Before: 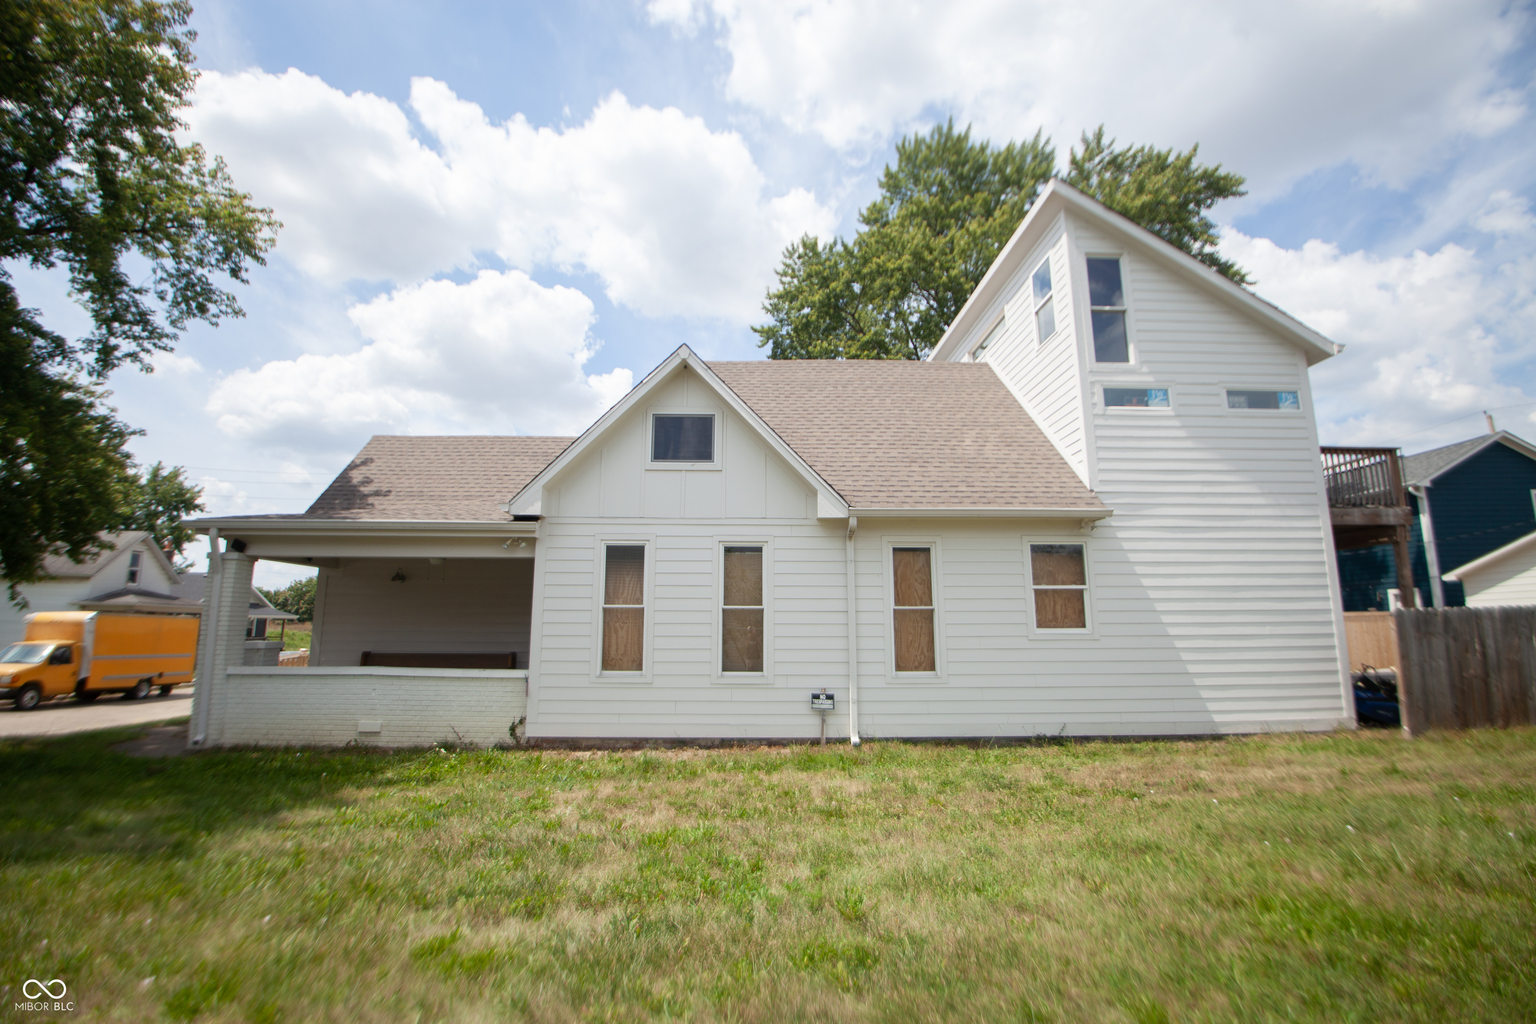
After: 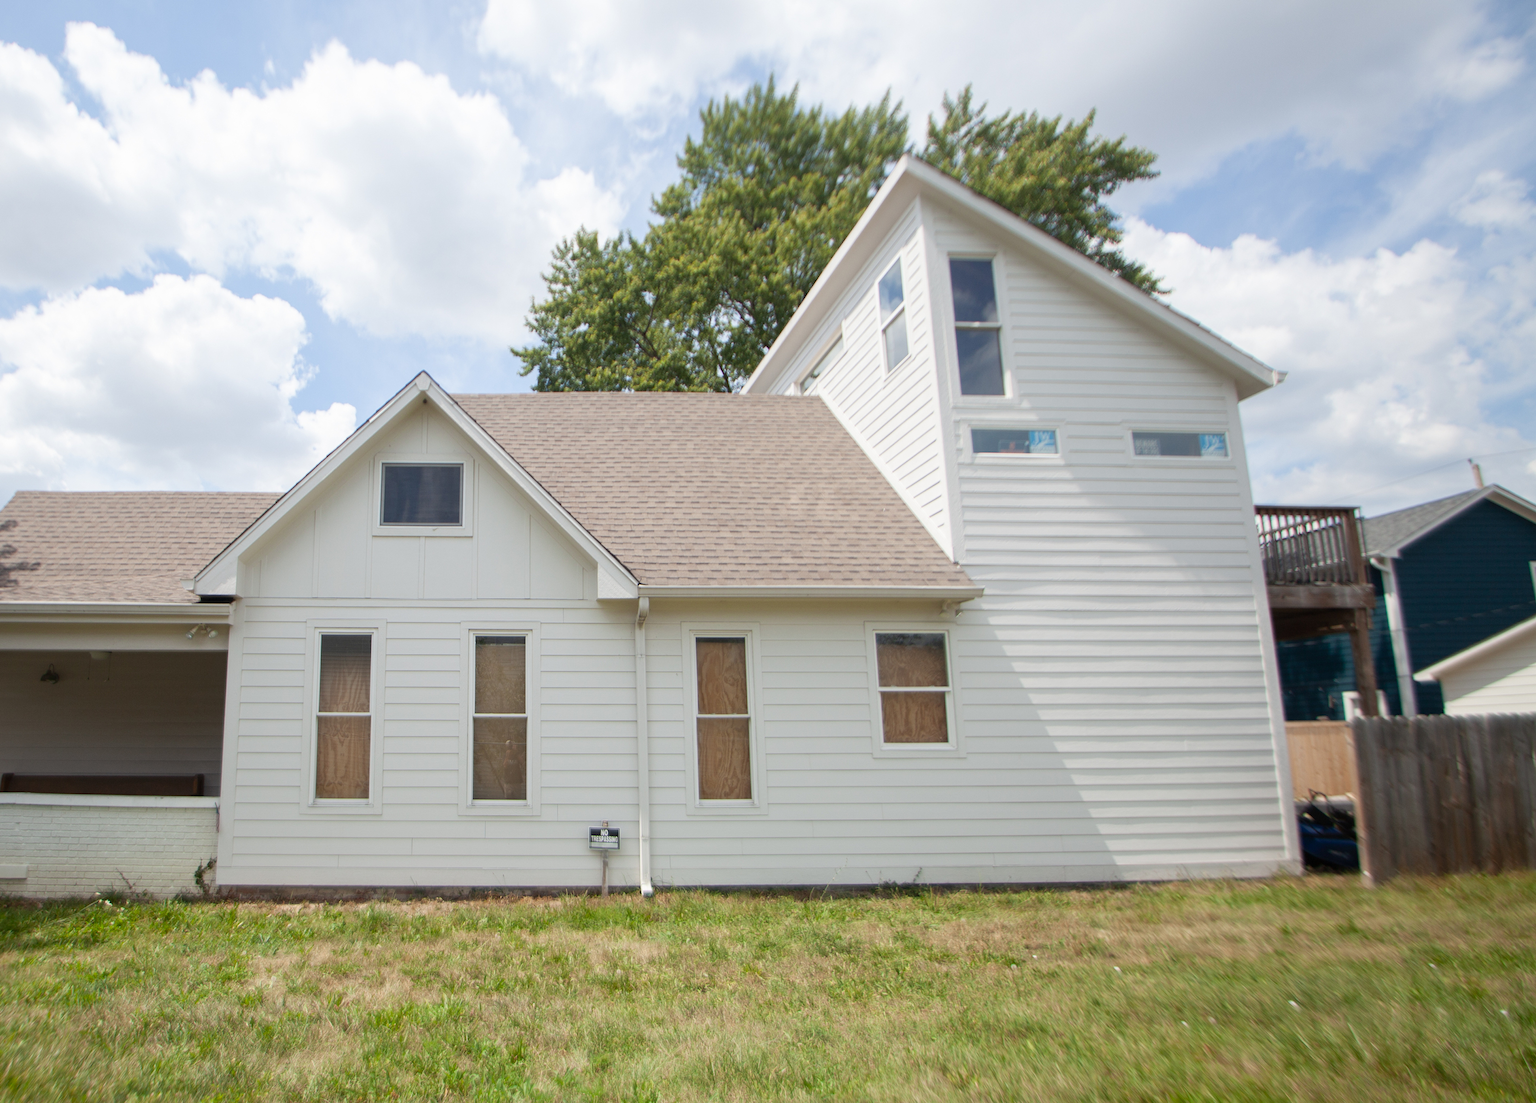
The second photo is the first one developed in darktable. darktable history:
crop: left 23.493%, top 5.866%, bottom 11.67%
